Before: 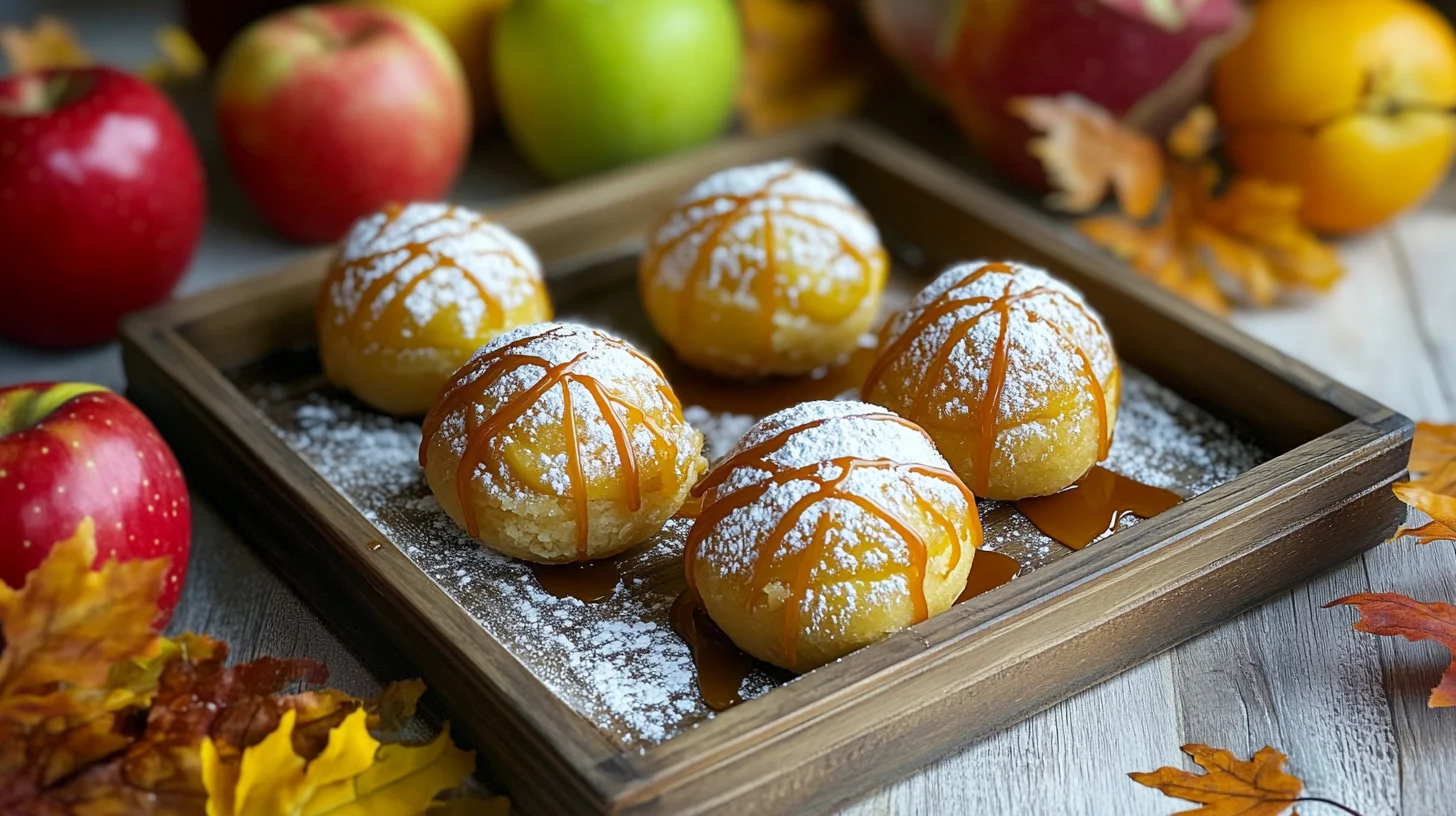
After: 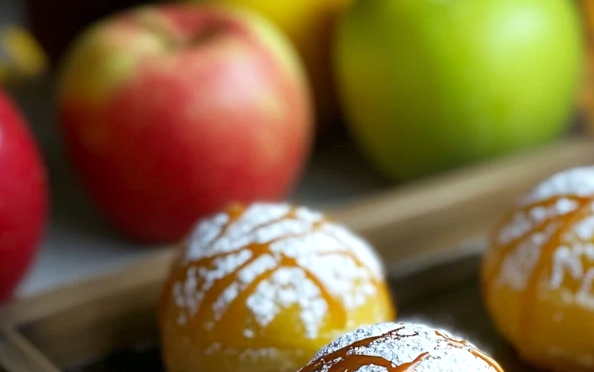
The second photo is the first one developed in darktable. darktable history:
crop and rotate: left 10.912%, top 0.12%, right 48.242%, bottom 54.244%
exposure: exposure 0.154 EV, compensate highlight preservation false
